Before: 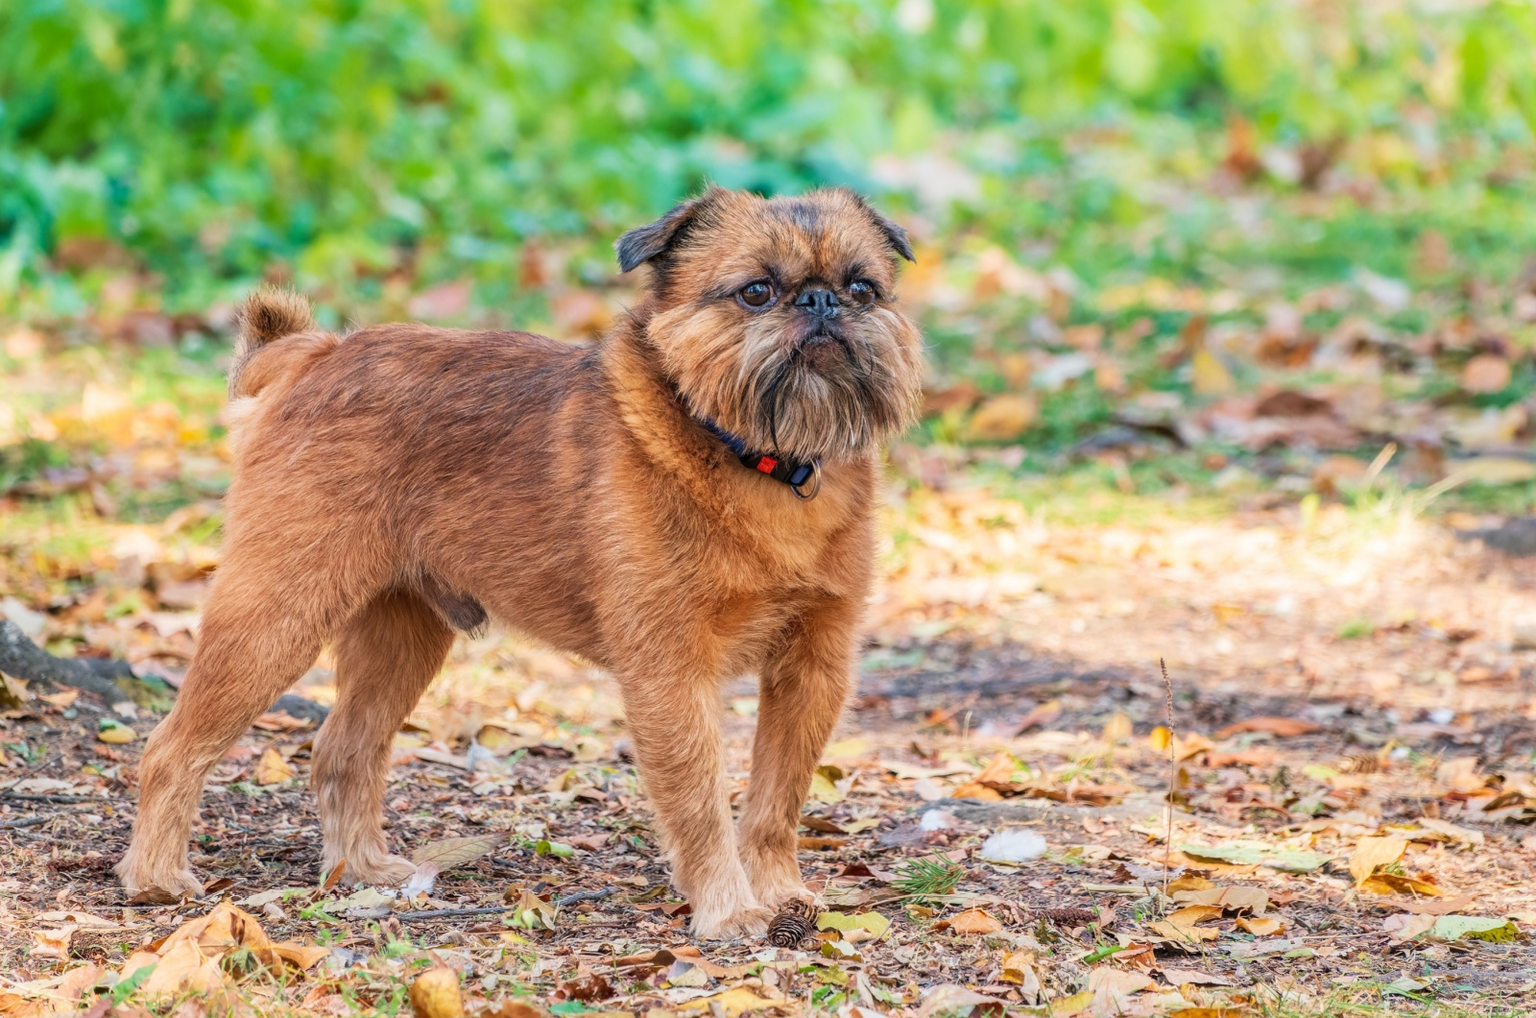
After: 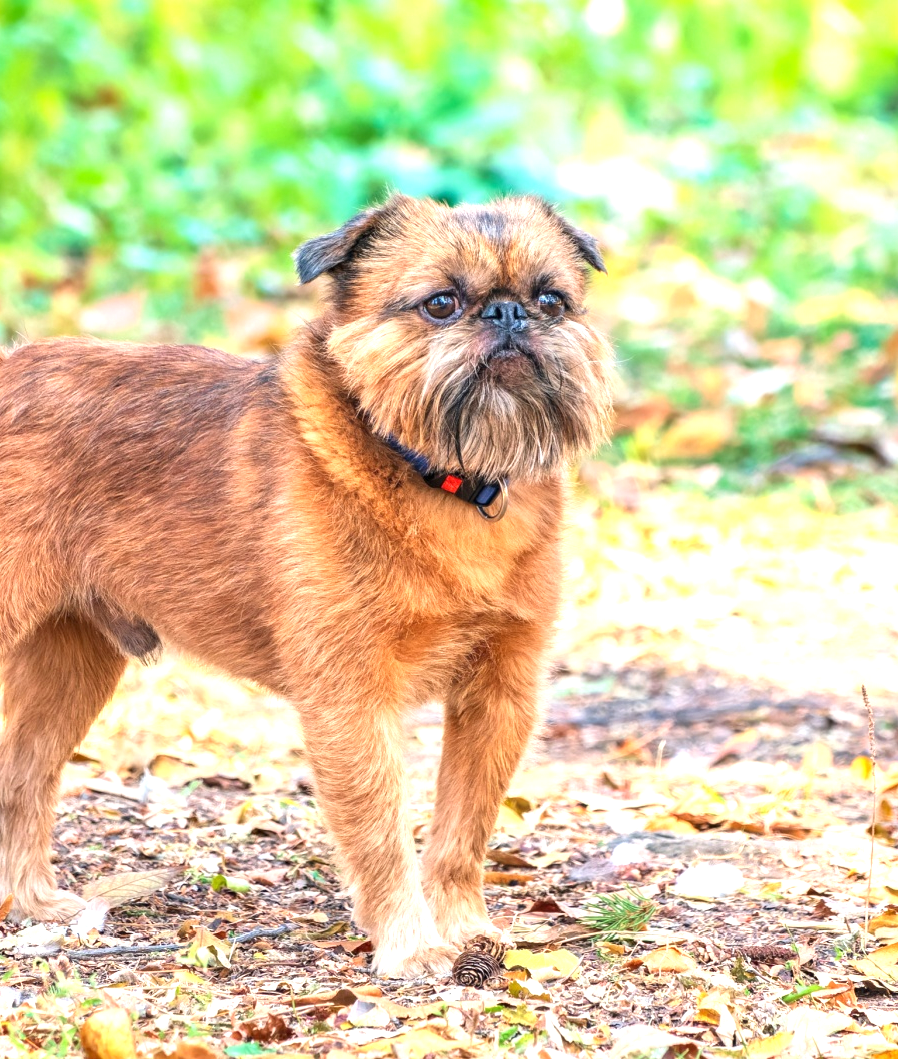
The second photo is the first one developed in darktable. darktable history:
exposure: black level correction 0, exposure 1 EV, compensate highlight preservation false
crop: left 21.744%, right 22.073%, bottom 0.013%
